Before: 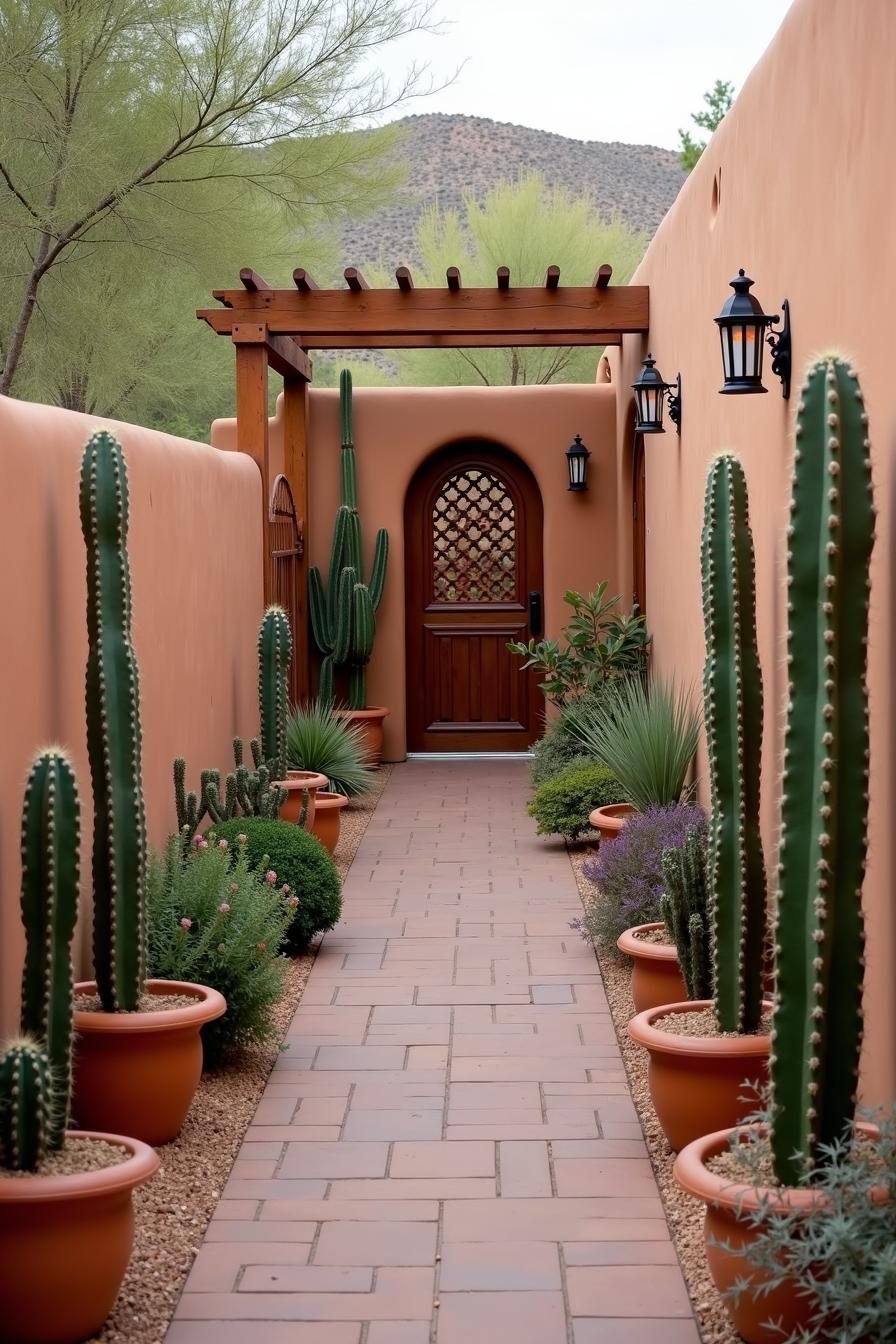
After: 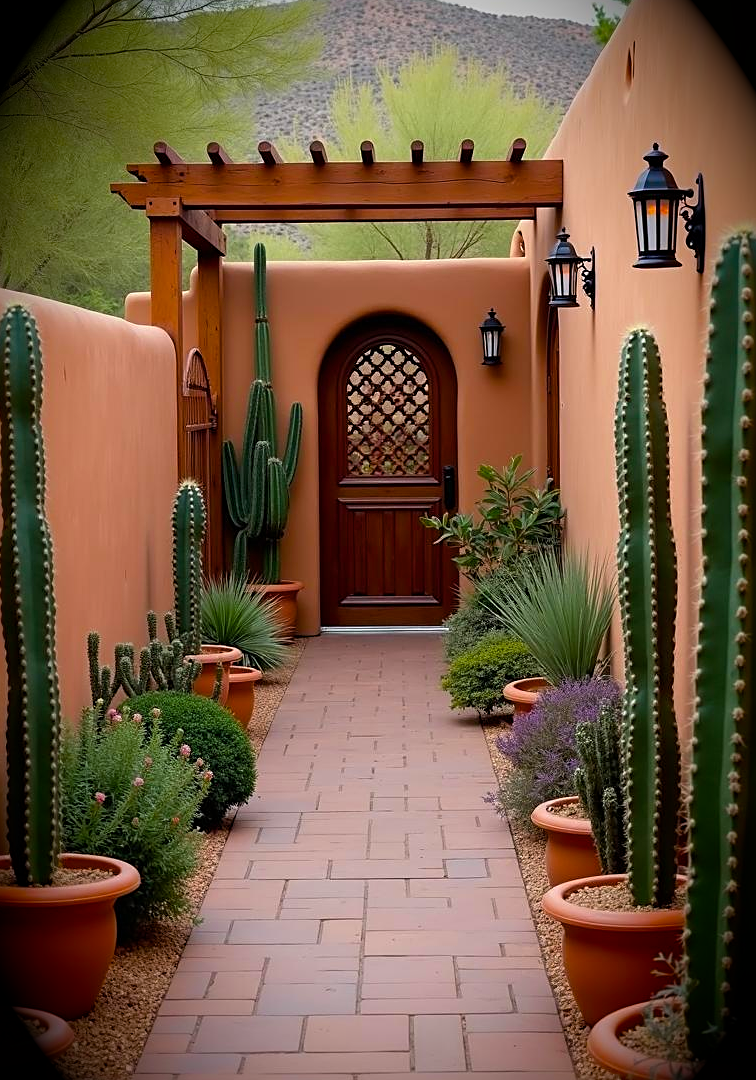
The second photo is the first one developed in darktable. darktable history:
crop and rotate: left 9.656%, top 9.39%, right 5.945%, bottom 10.207%
vignetting: brightness -1, saturation 0.488, automatic ratio true
sharpen: on, module defaults
color balance rgb: perceptual saturation grading › global saturation 19.463%, global vibrance 22.87%
